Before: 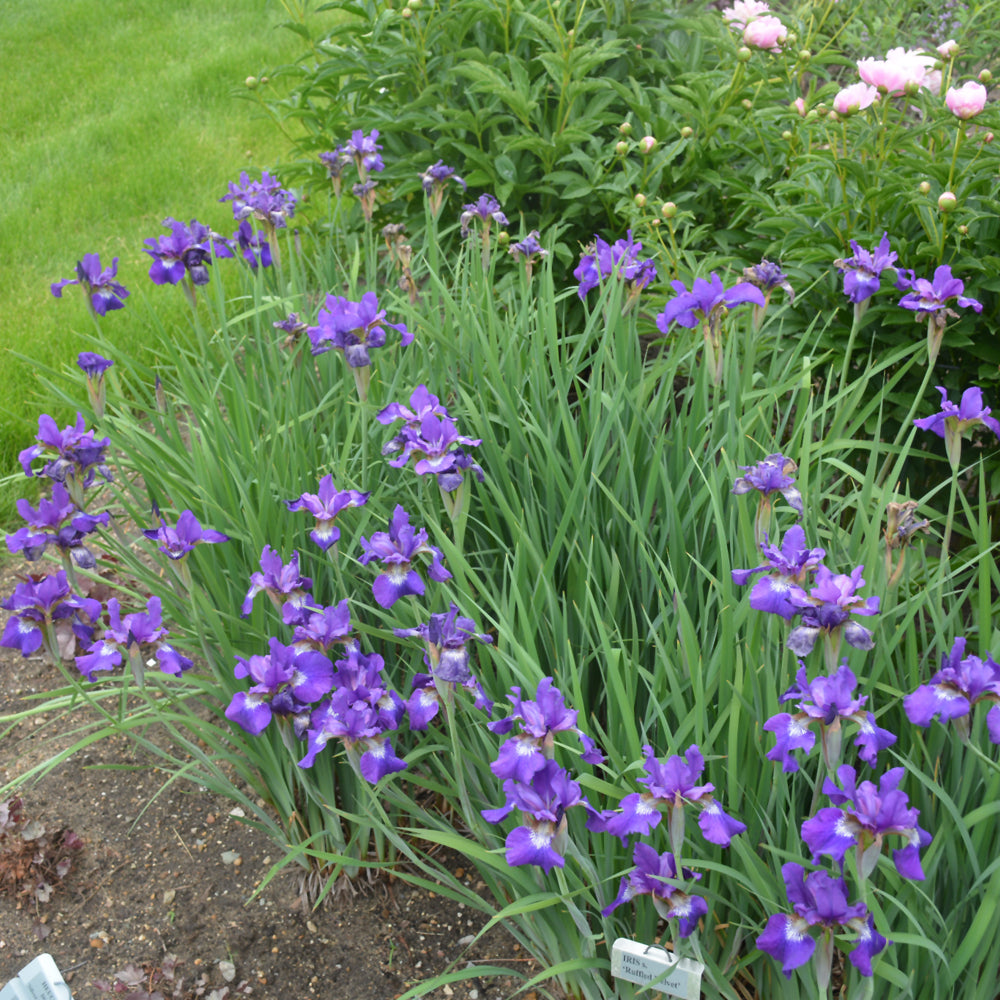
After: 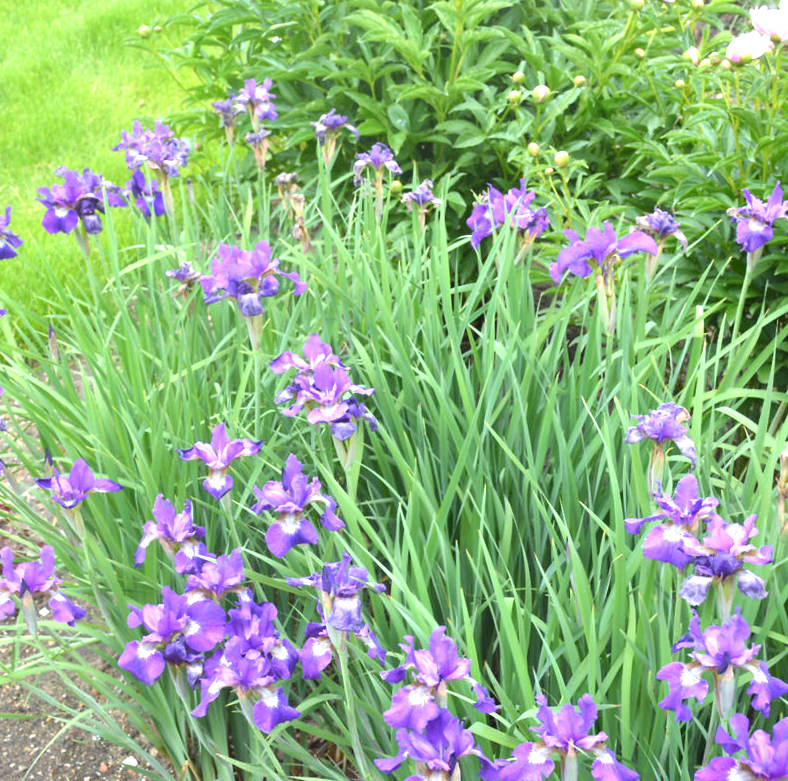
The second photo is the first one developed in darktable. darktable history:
crop and rotate: left 10.77%, top 5.1%, right 10.41%, bottom 16.76%
exposure: black level correction 0, exposure 1.1 EV, compensate exposure bias true, compensate highlight preservation false
white balance: red 0.98, blue 1.034
